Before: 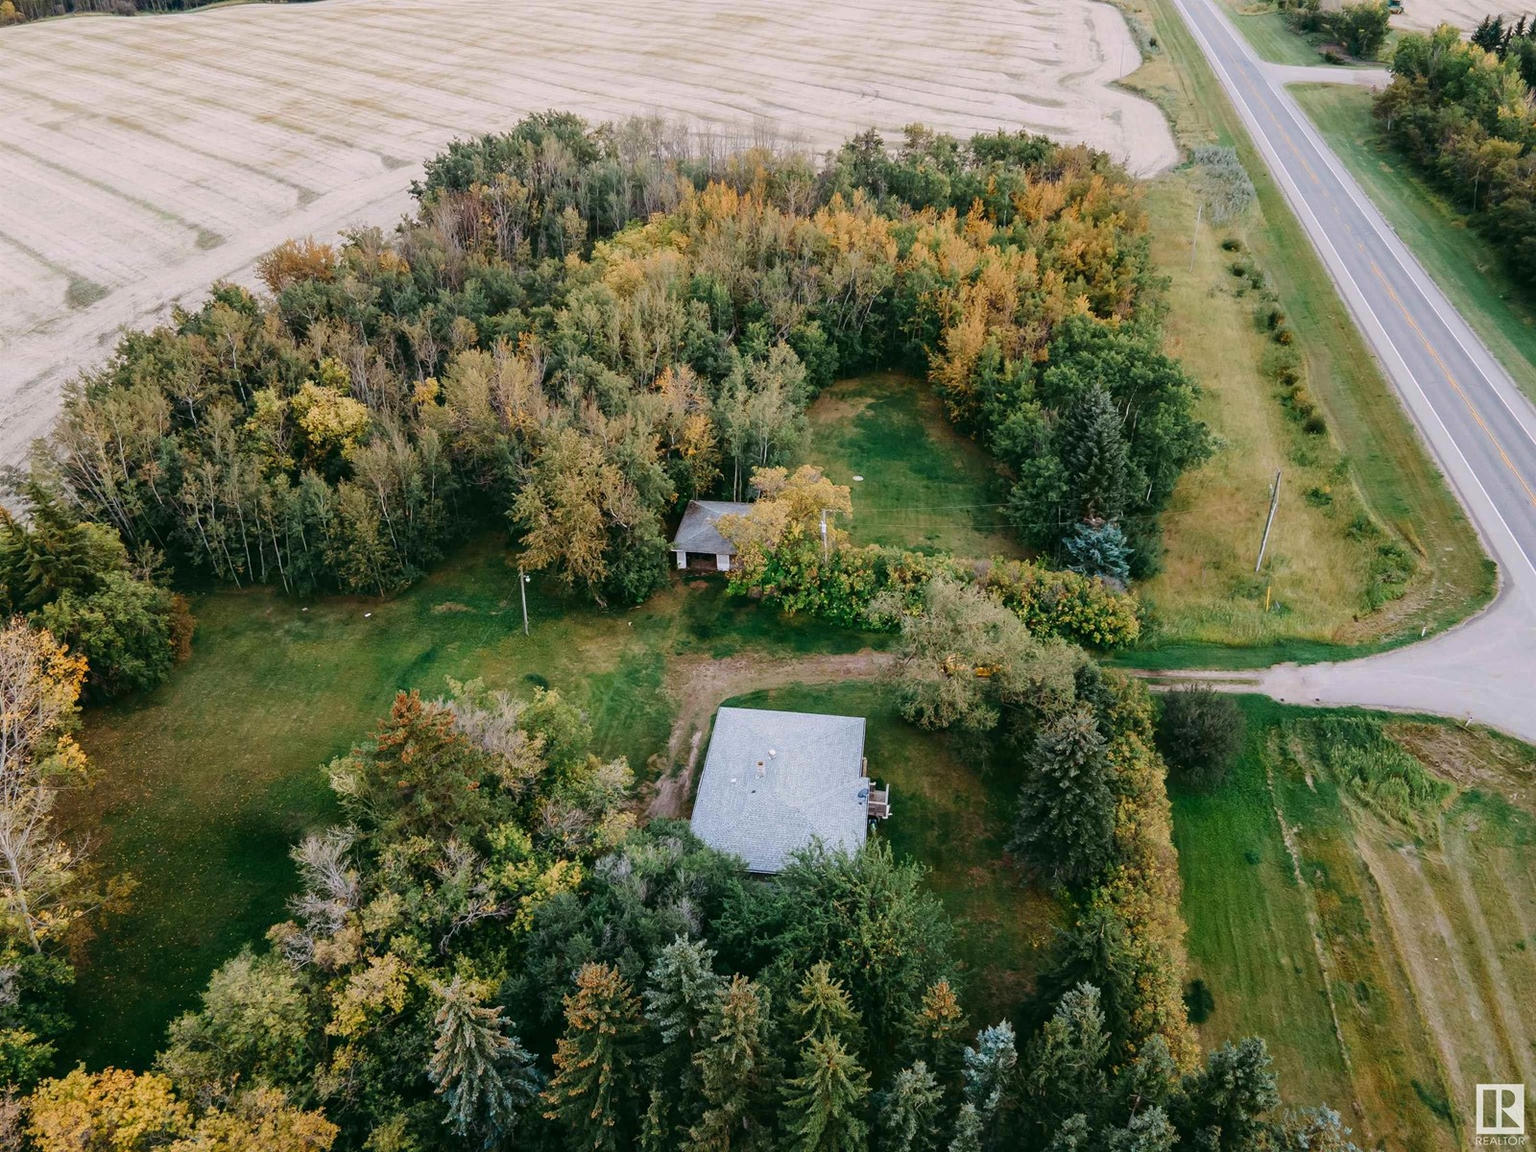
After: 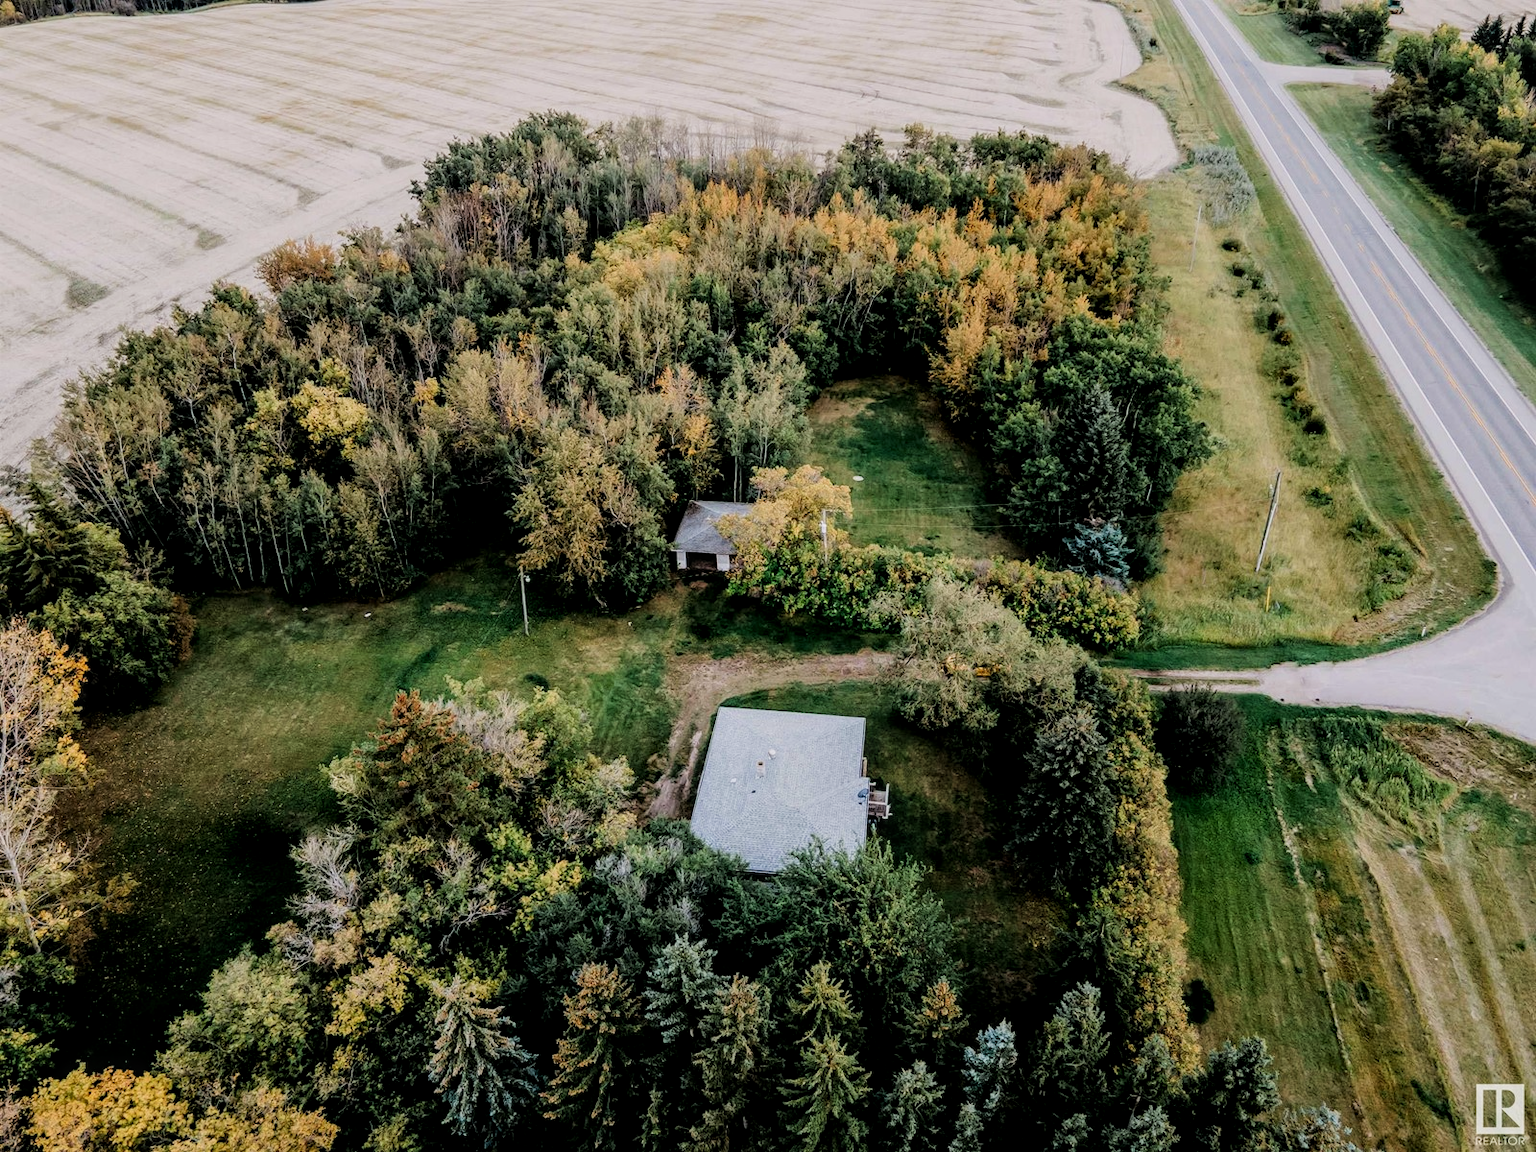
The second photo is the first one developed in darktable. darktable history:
filmic rgb: black relative exposure -5 EV, hardness 2.88, contrast 1.3, highlights saturation mix -30%
local contrast: on, module defaults
